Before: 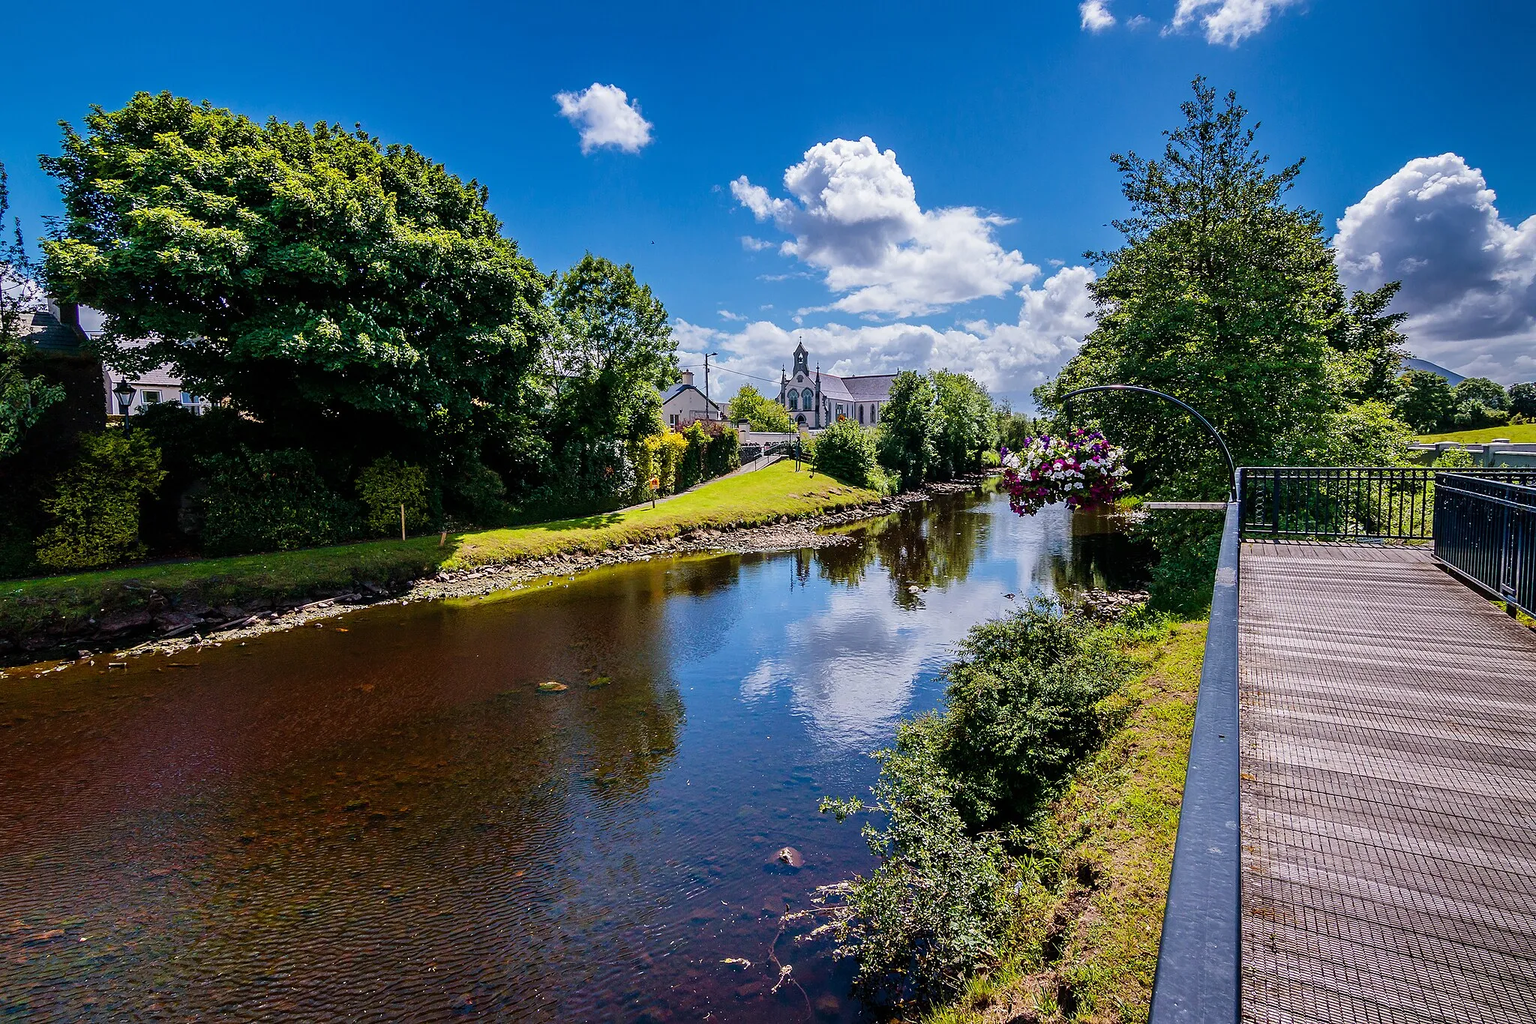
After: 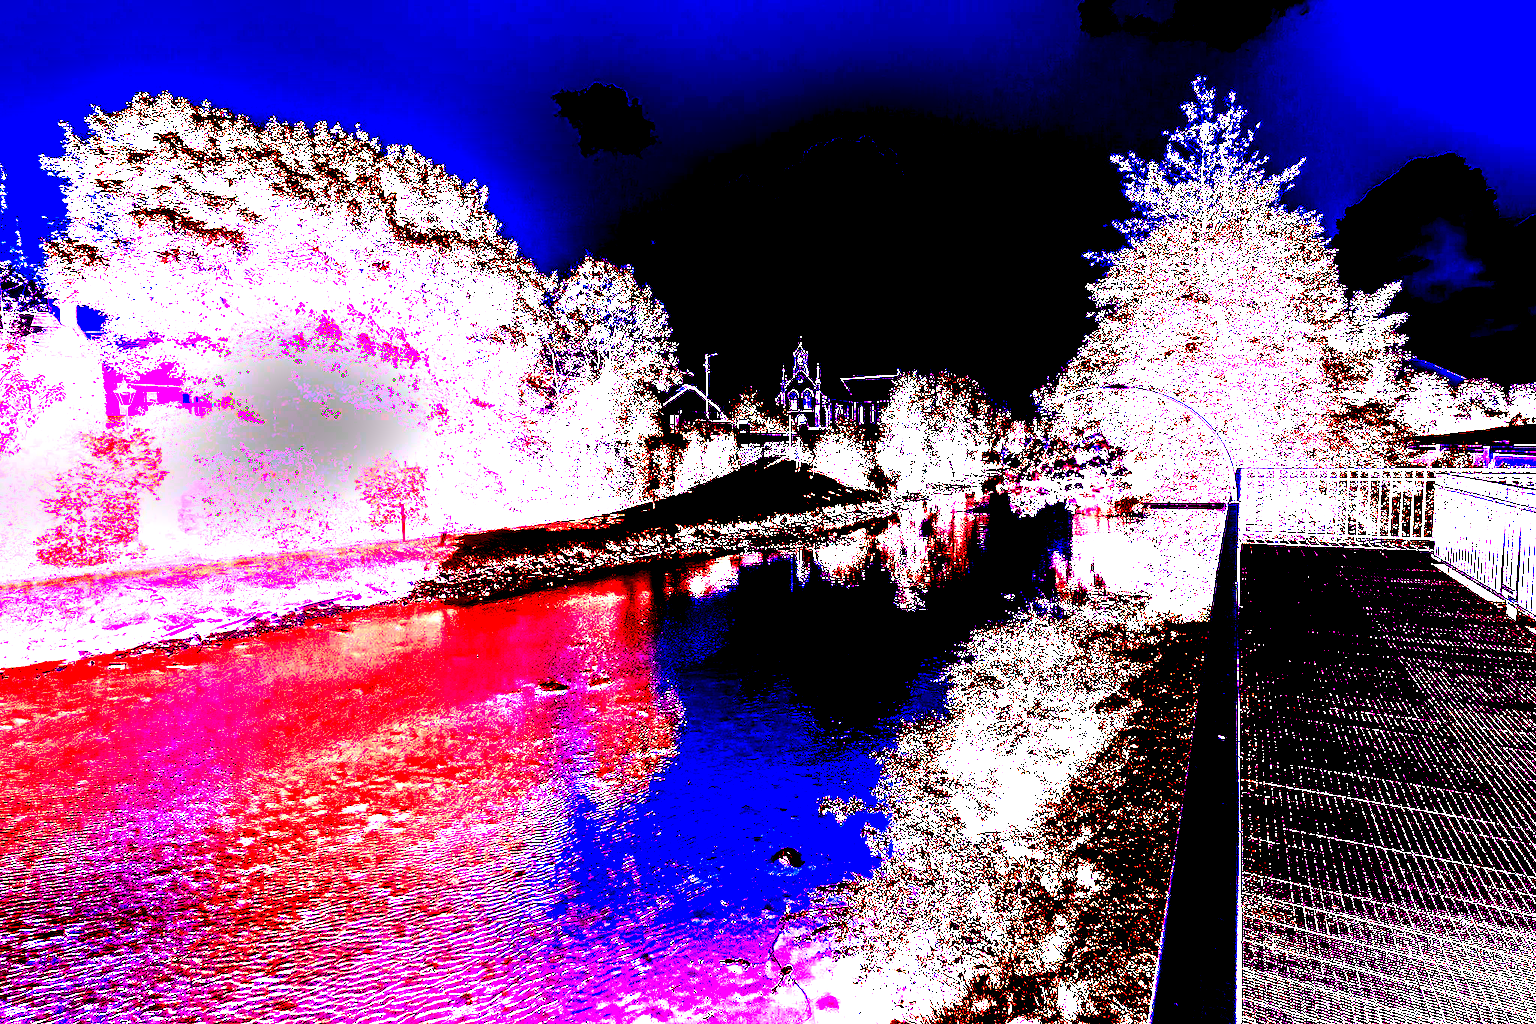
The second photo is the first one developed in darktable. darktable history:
bloom: size 25%, threshold 5%, strength 90%
white balance: red 8, blue 8
color balance rgb: perceptual saturation grading › global saturation 20%, perceptual saturation grading › highlights -25%, perceptual saturation grading › shadows 25%
exposure: black level correction 0, exposure 0.6 EV, compensate exposure bias true, compensate highlight preservation false
color zones: curves: ch1 [(0, 0.513) (0.143, 0.524) (0.286, 0.511) (0.429, 0.506) (0.571, 0.503) (0.714, 0.503) (0.857, 0.508) (1, 0.513)]
